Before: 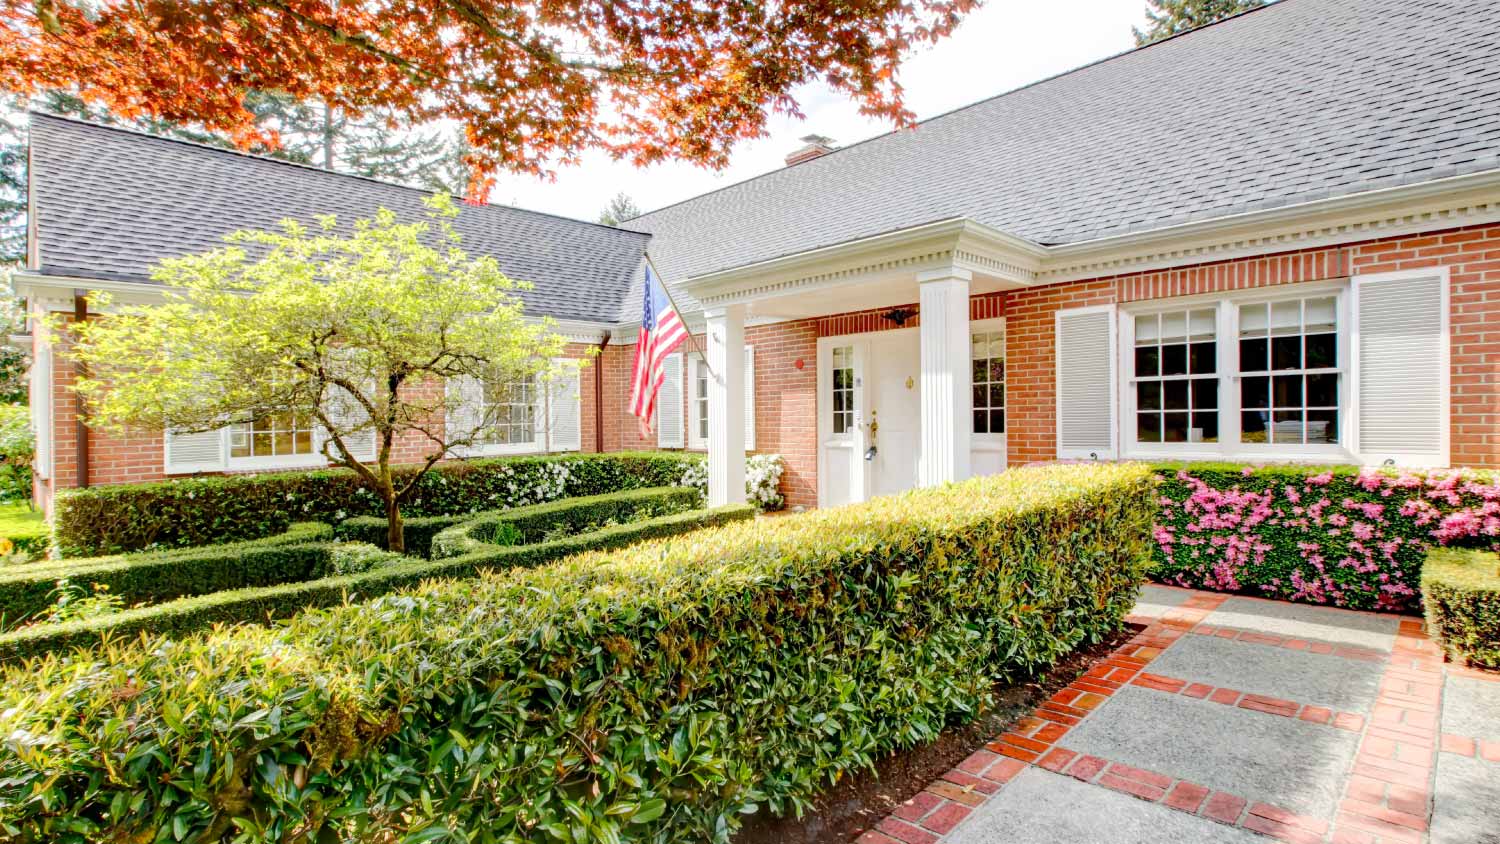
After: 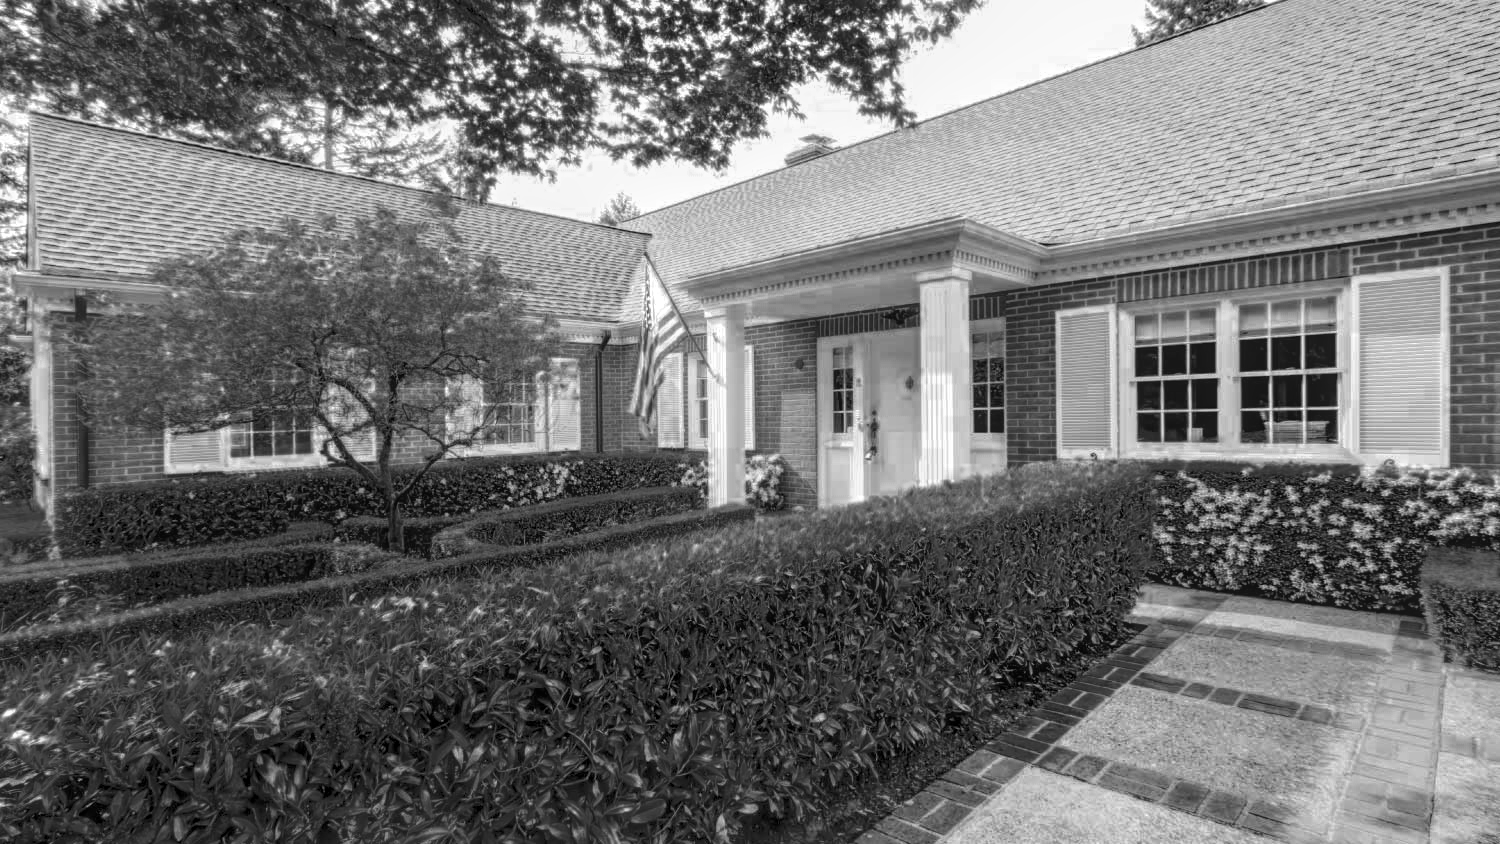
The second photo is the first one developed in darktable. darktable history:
color zones: curves: ch0 [(0.287, 0.048) (0.493, 0.484) (0.737, 0.816)]; ch1 [(0, 0) (0.143, 0) (0.286, 0) (0.429, 0) (0.571, 0) (0.714, 0) (0.857, 0)]
exposure: exposure -0.157 EV, compensate highlight preservation false
local contrast: highlights 74%, shadows 55%, detail 176%, midtone range 0.207
